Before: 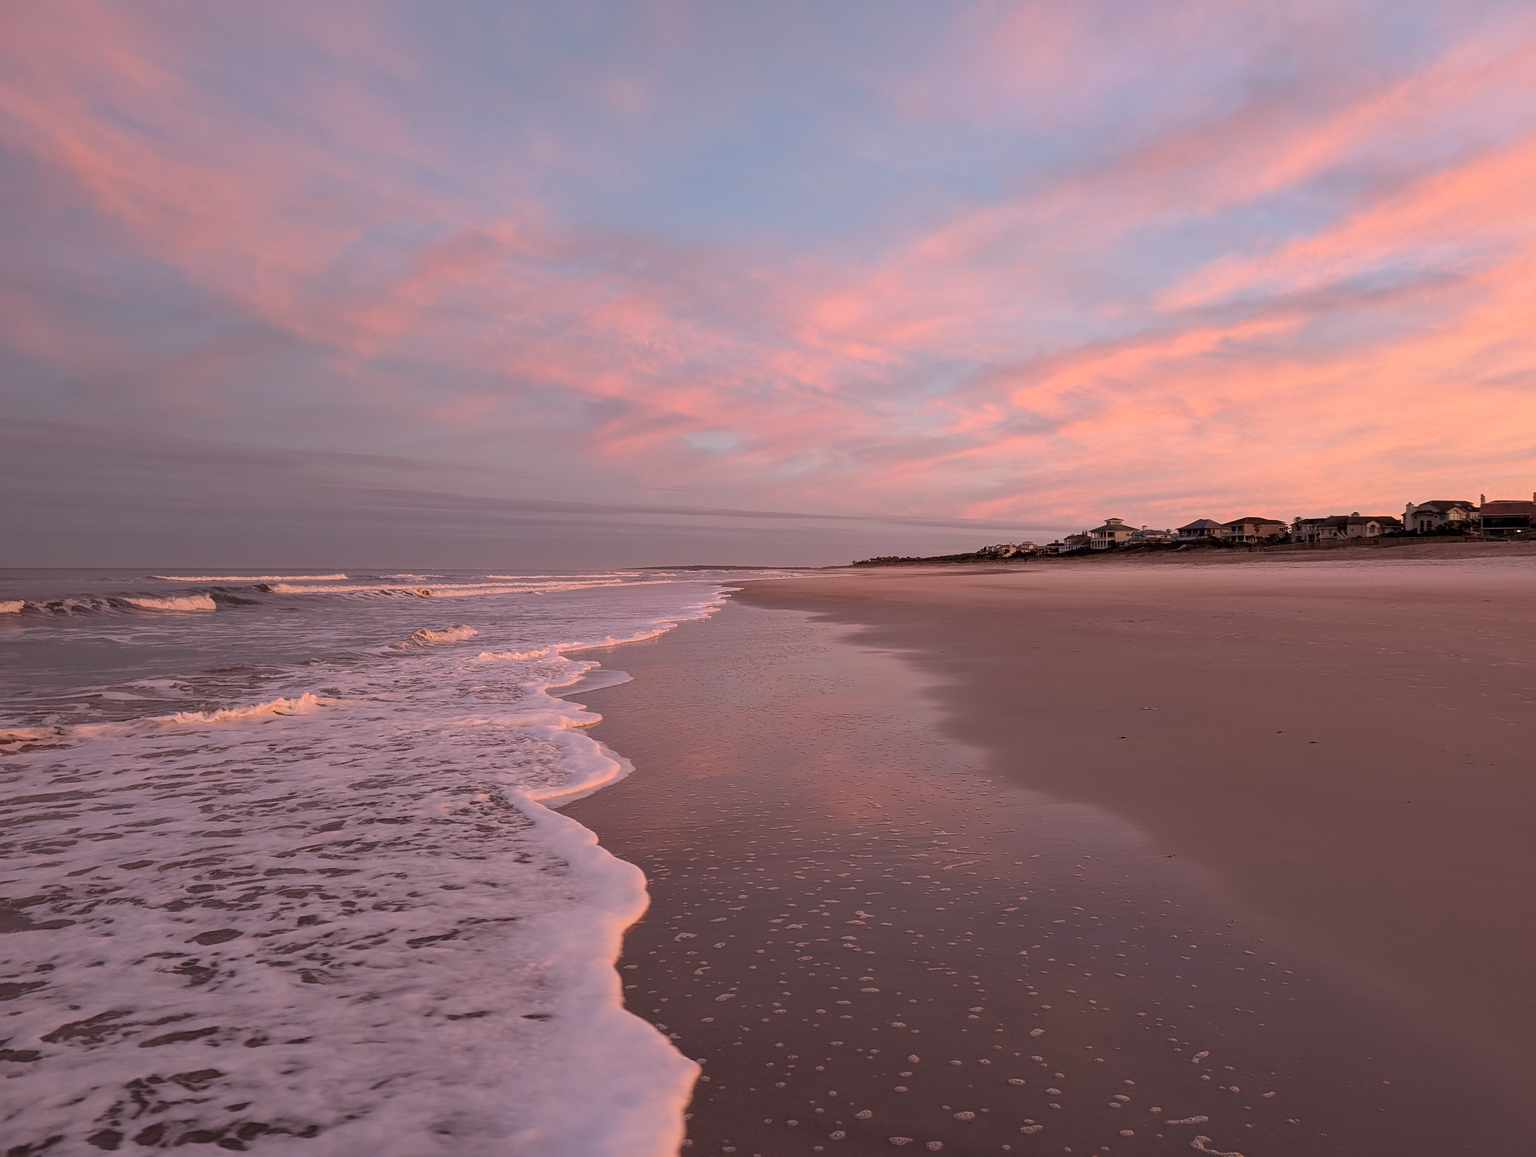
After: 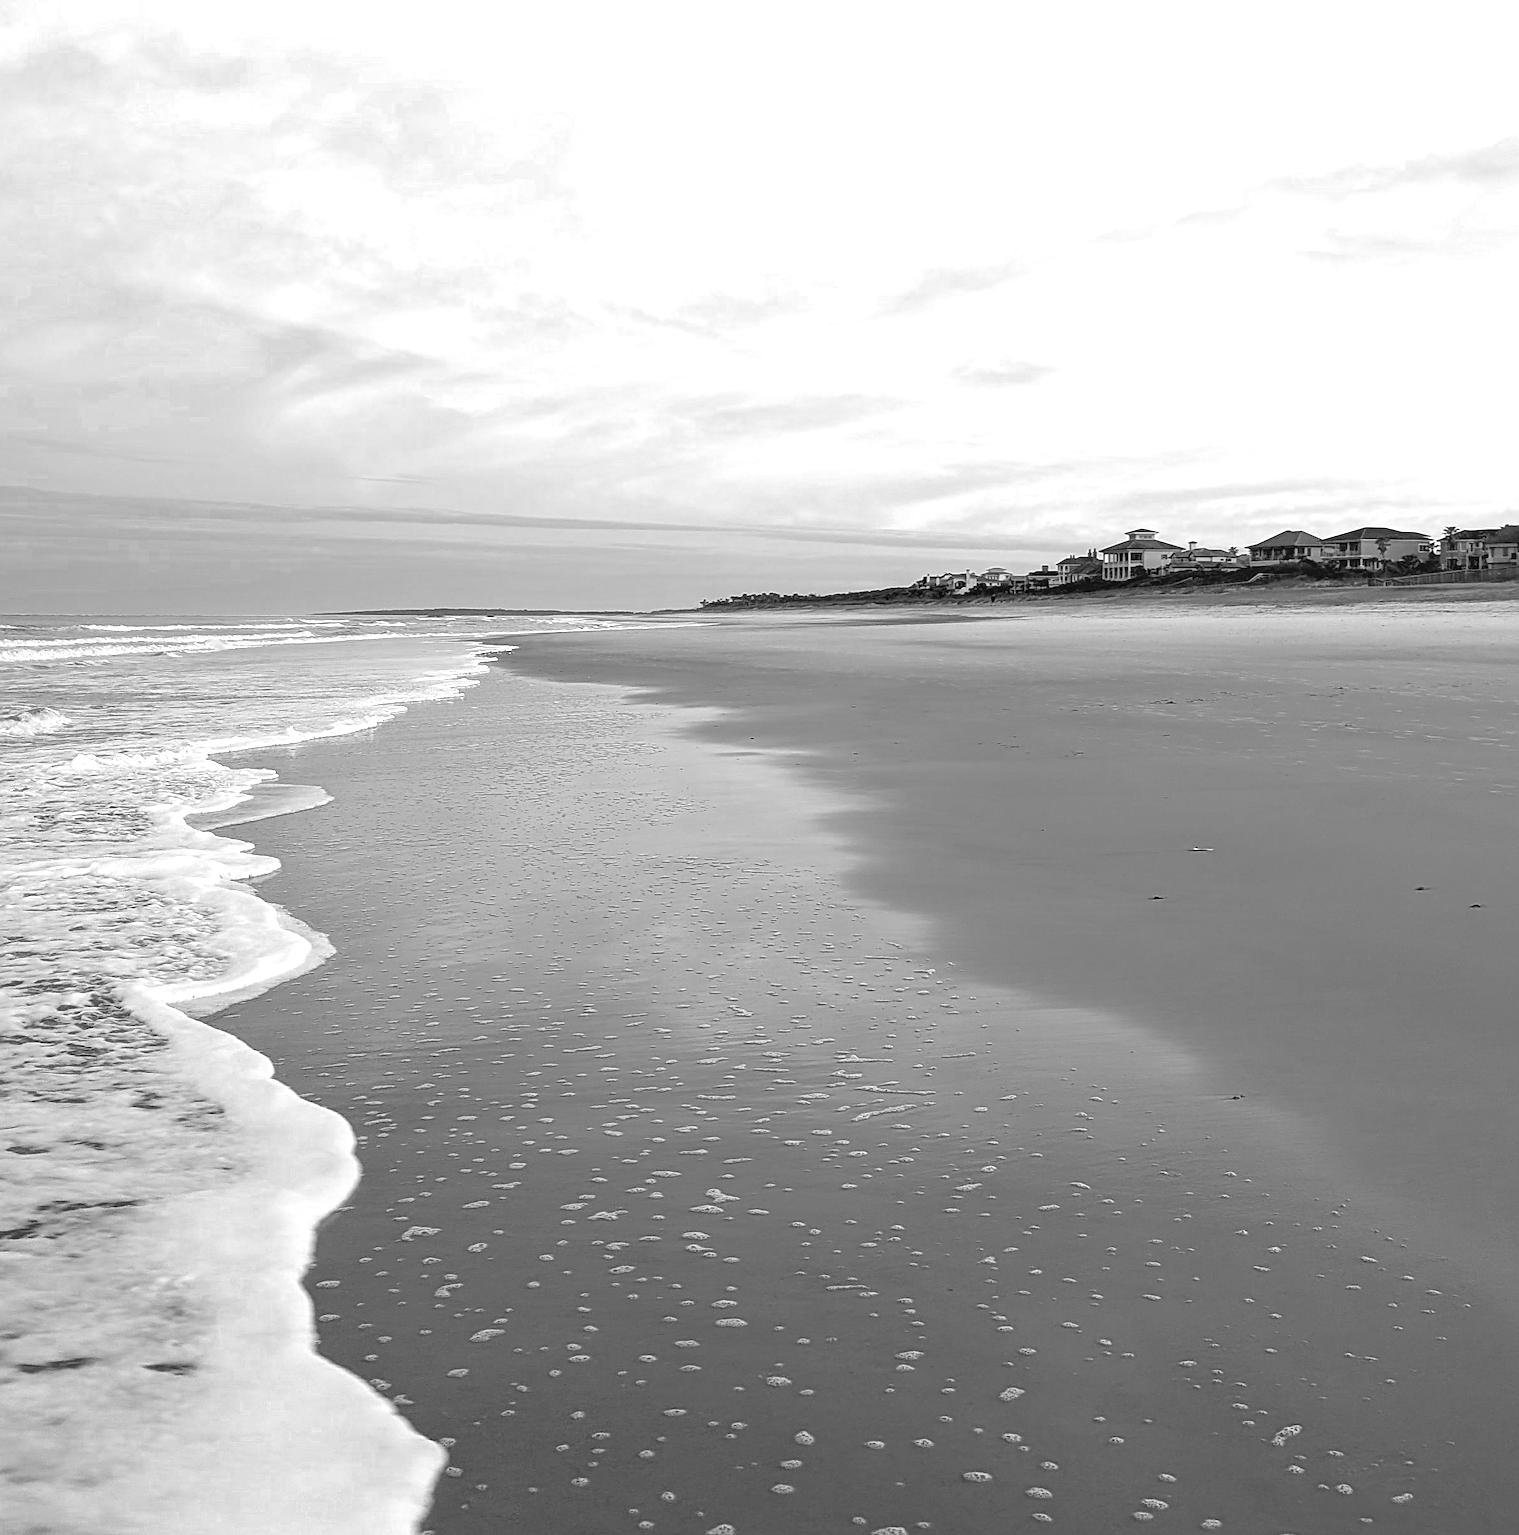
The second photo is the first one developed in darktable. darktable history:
color zones: curves: ch0 [(0, 0.613) (0.01, 0.613) (0.245, 0.448) (0.498, 0.529) (0.642, 0.665) (0.879, 0.777) (0.99, 0.613)]; ch1 [(0, 0) (0.143, 0) (0.286, 0) (0.429, 0) (0.571, 0) (0.714, 0) (0.857, 0)]
sharpen: on, module defaults
exposure: black level correction 0, exposure 1.001 EV, compensate highlight preservation false
crop and rotate: left 28.364%, top 17.629%, right 12.817%, bottom 3.412%
local contrast: detail 109%
